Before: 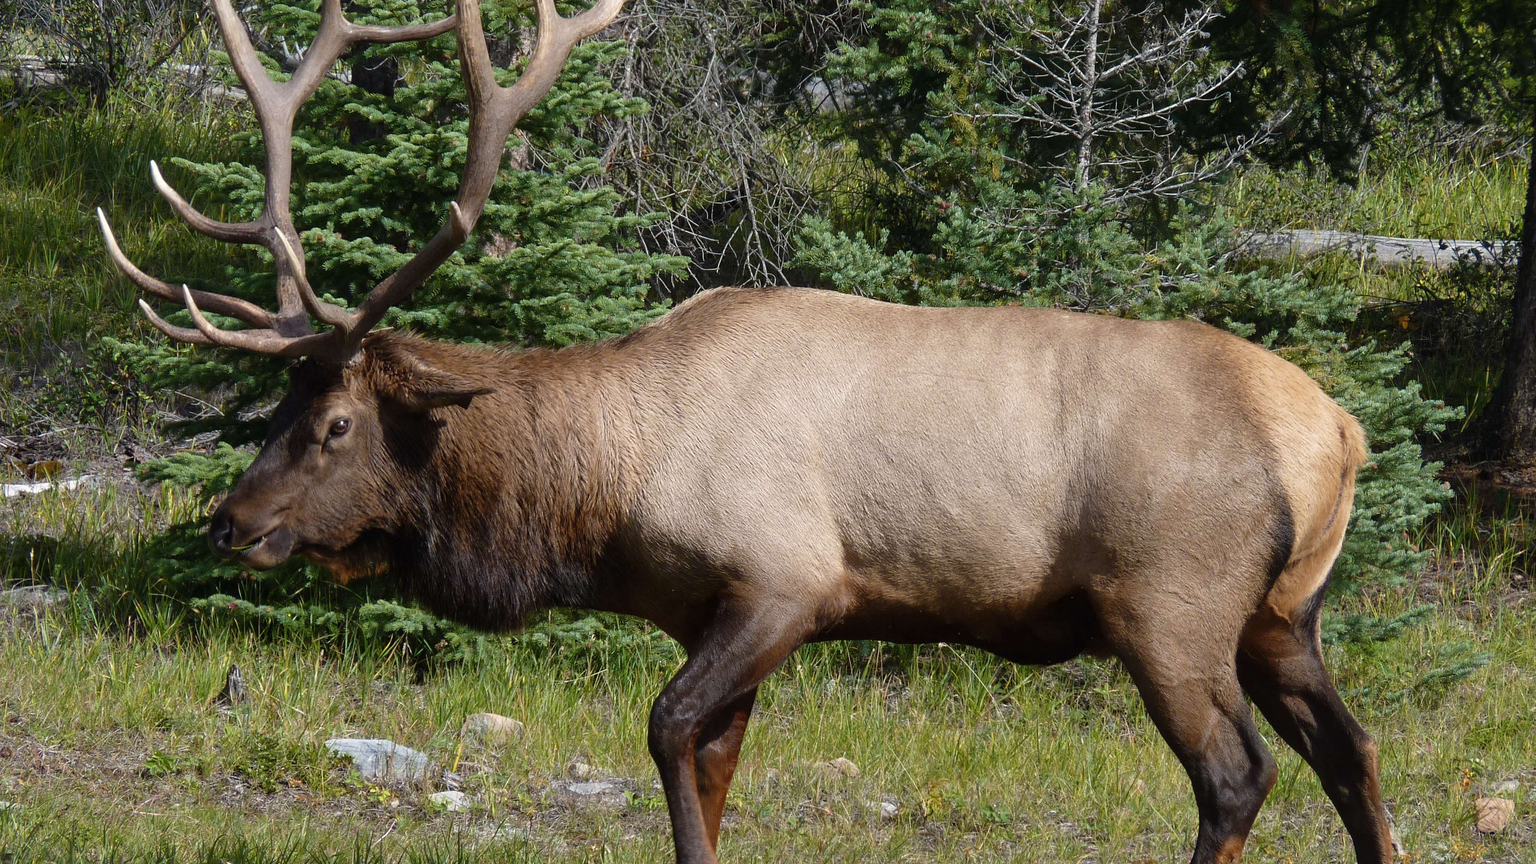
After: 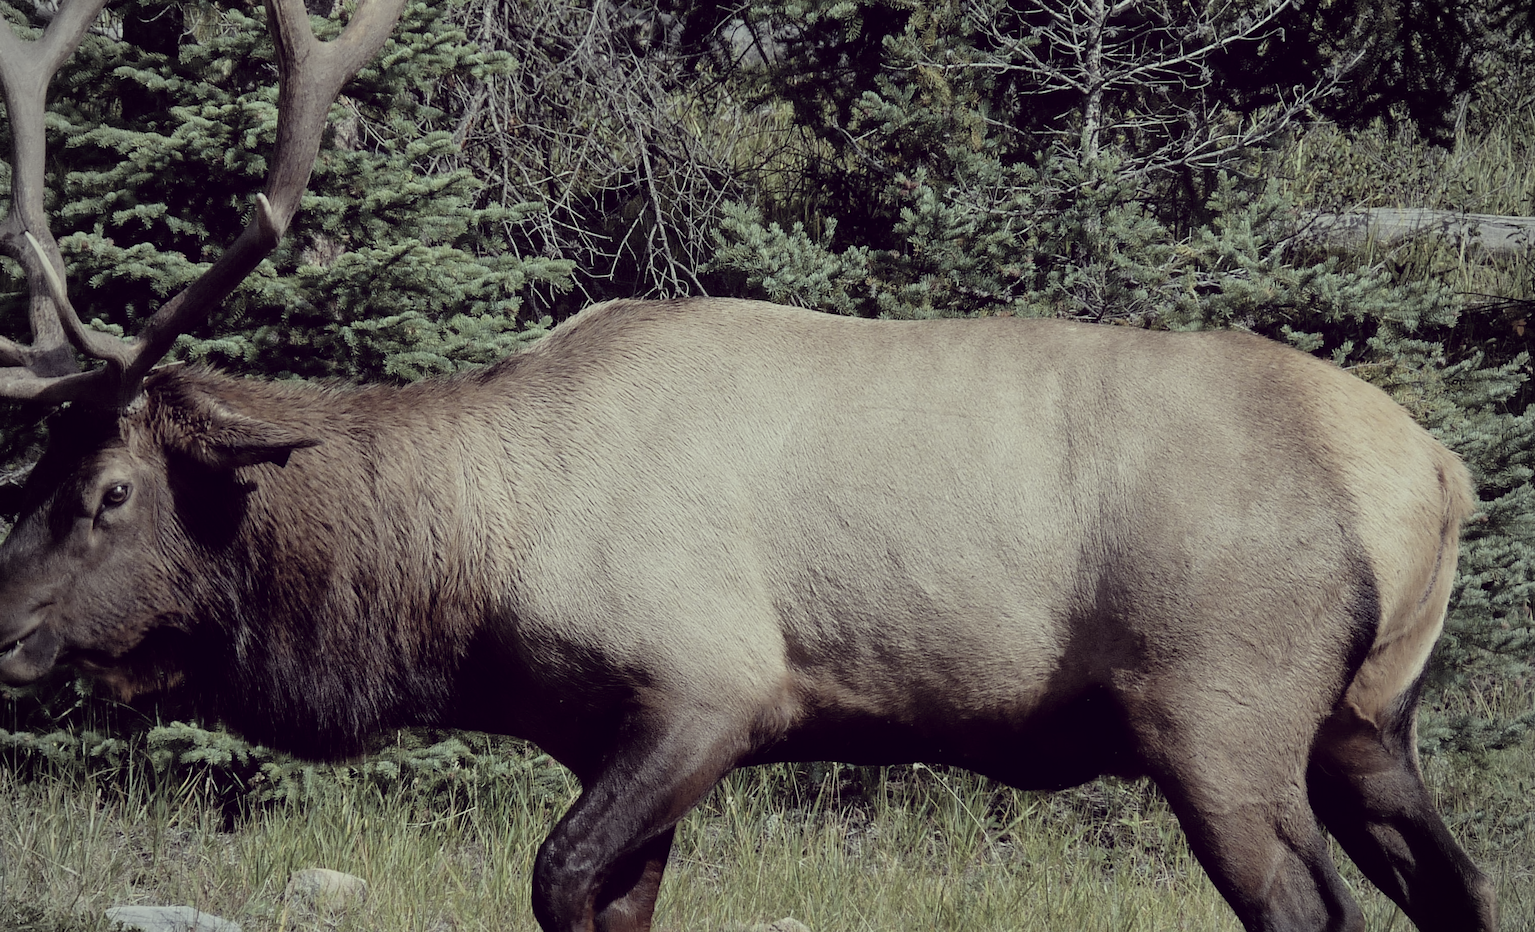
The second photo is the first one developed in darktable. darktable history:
vignetting: fall-off radius 45%, brightness -0.33
filmic rgb: black relative exposure -7.65 EV, white relative exposure 4.56 EV, hardness 3.61, color science v6 (2022)
crop: left 16.768%, top 8.653%, right 8.362%, bottom 12.485%
rotate and perspective: rotation -1.17°, automatic cropping off
color correction: highlights a* -20.17, highlights b* 20.27, shadows a* 20.03, shadows b* -20.46, saturation 0.43
